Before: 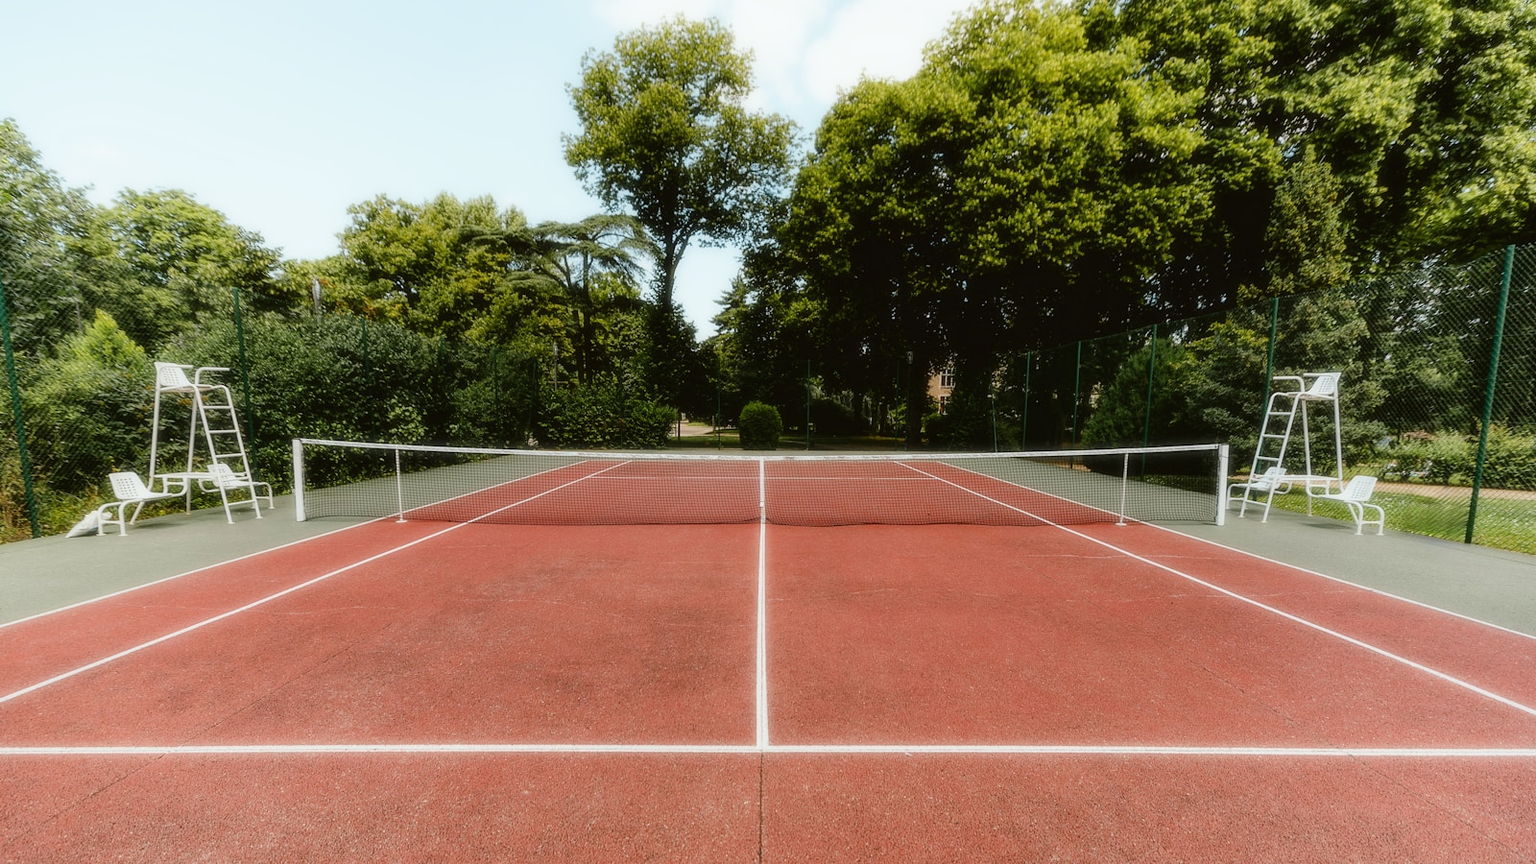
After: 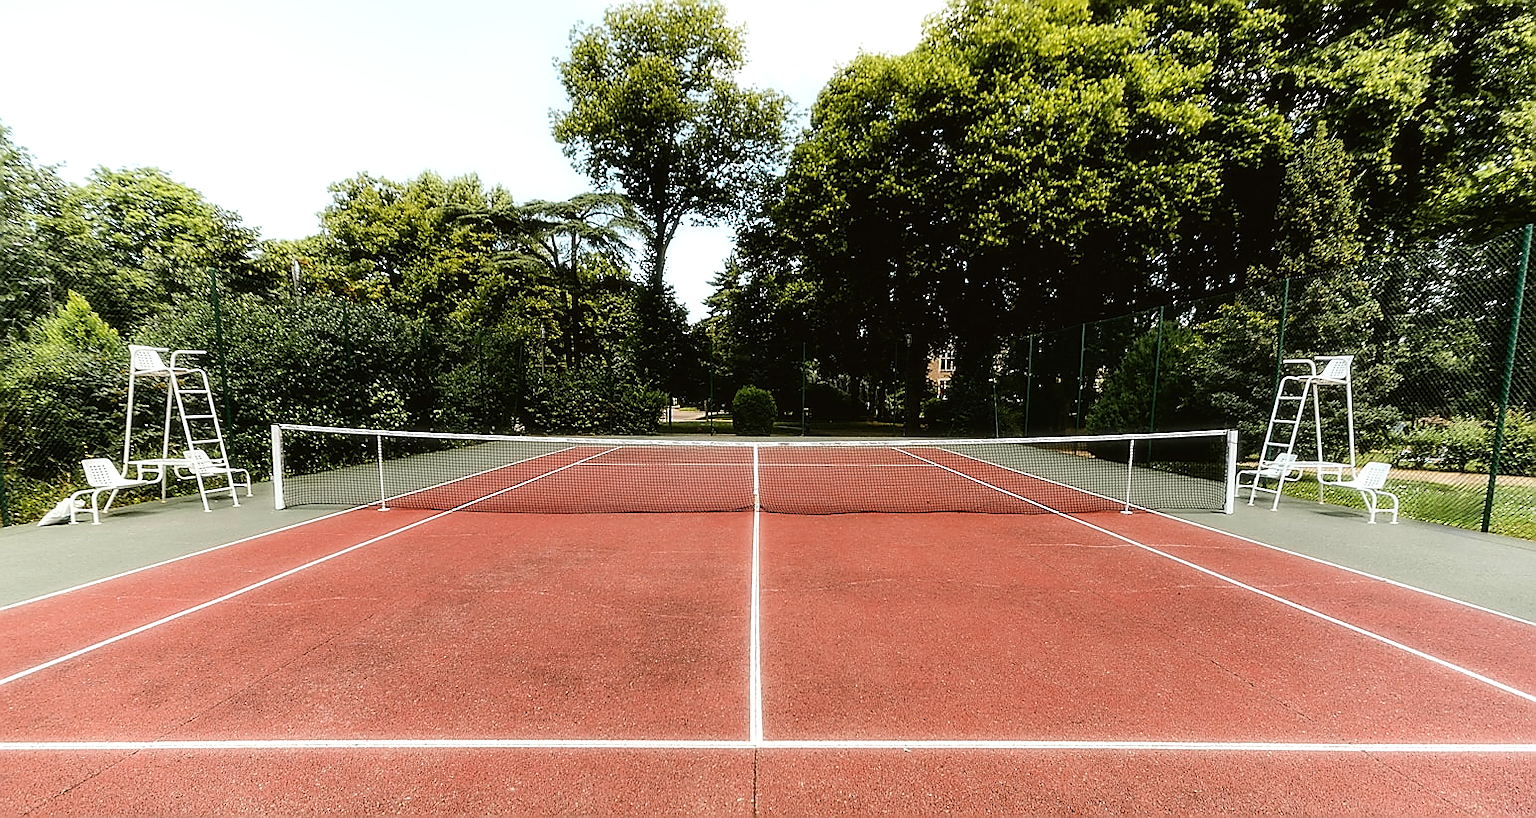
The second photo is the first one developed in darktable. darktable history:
sharpen: radius 1.4, amount 1.25, threshold 0.7
tone equalizer: -8 EV -0.417 EV, -7 EV -0.389 EV, -6 EV -0.333 EV, -5 EV -0.222 EV, -3 EV 0.222 EV, -2 EV 0.333 EV, -1 EV 0.389 EV, +0 EV 0.417 EV, edges refinement/feathering 500, mask exposure compensation -1.57 EV, preserve details no
crop: left 1.964%, top 3.251%, right 1.122%, bottom 4.933%
